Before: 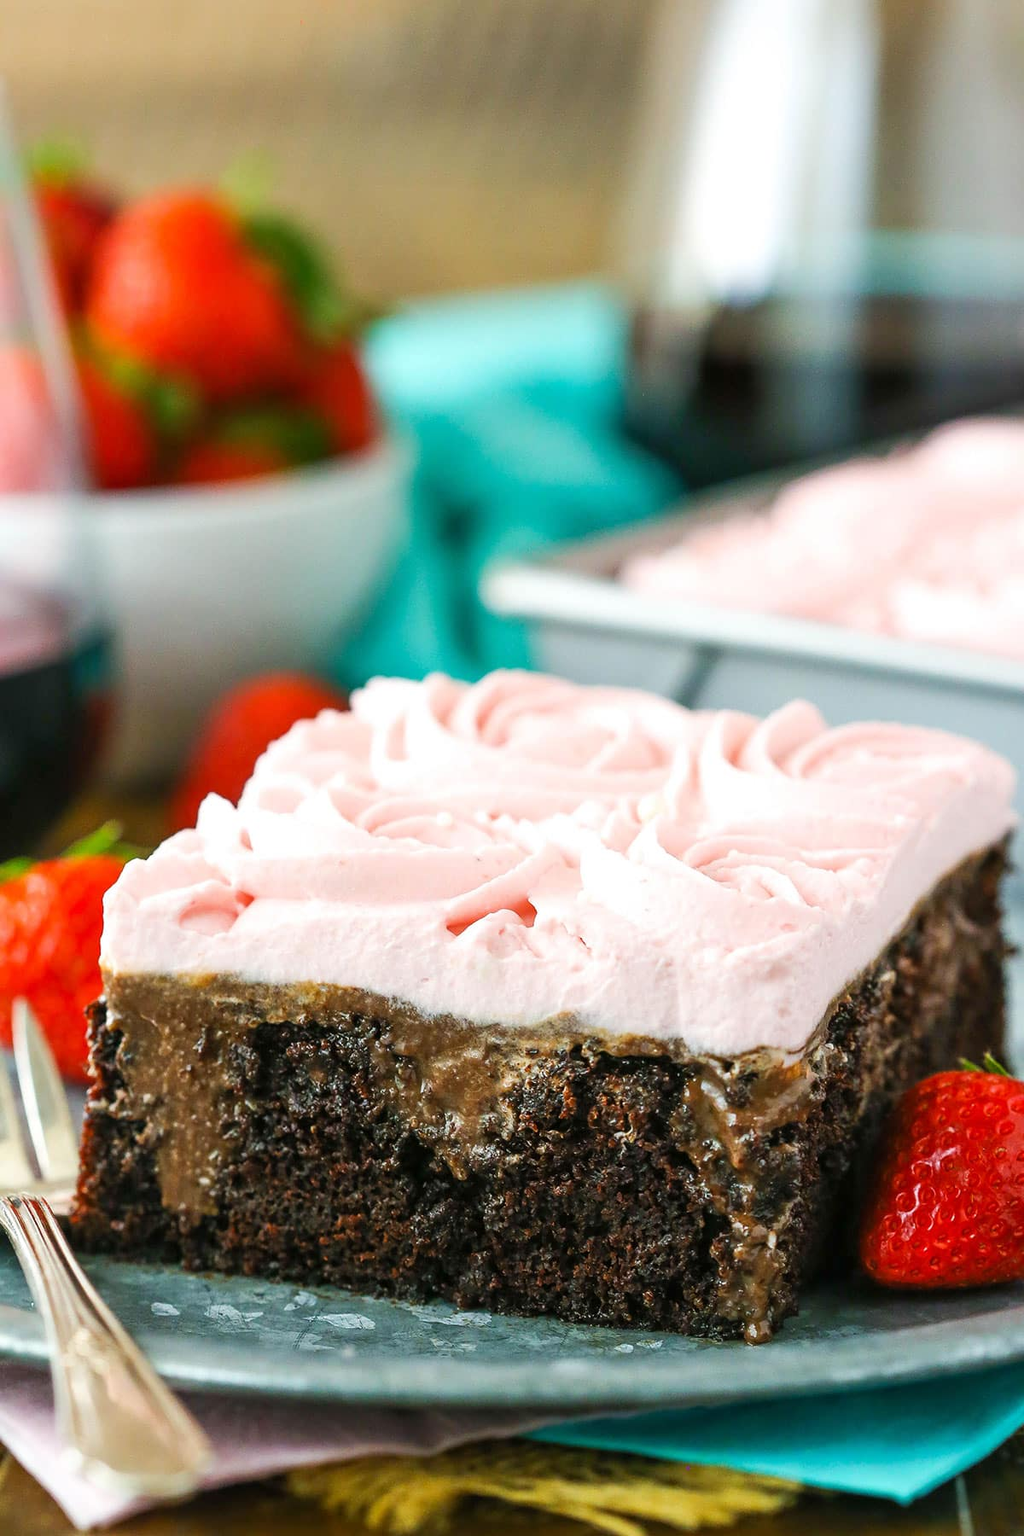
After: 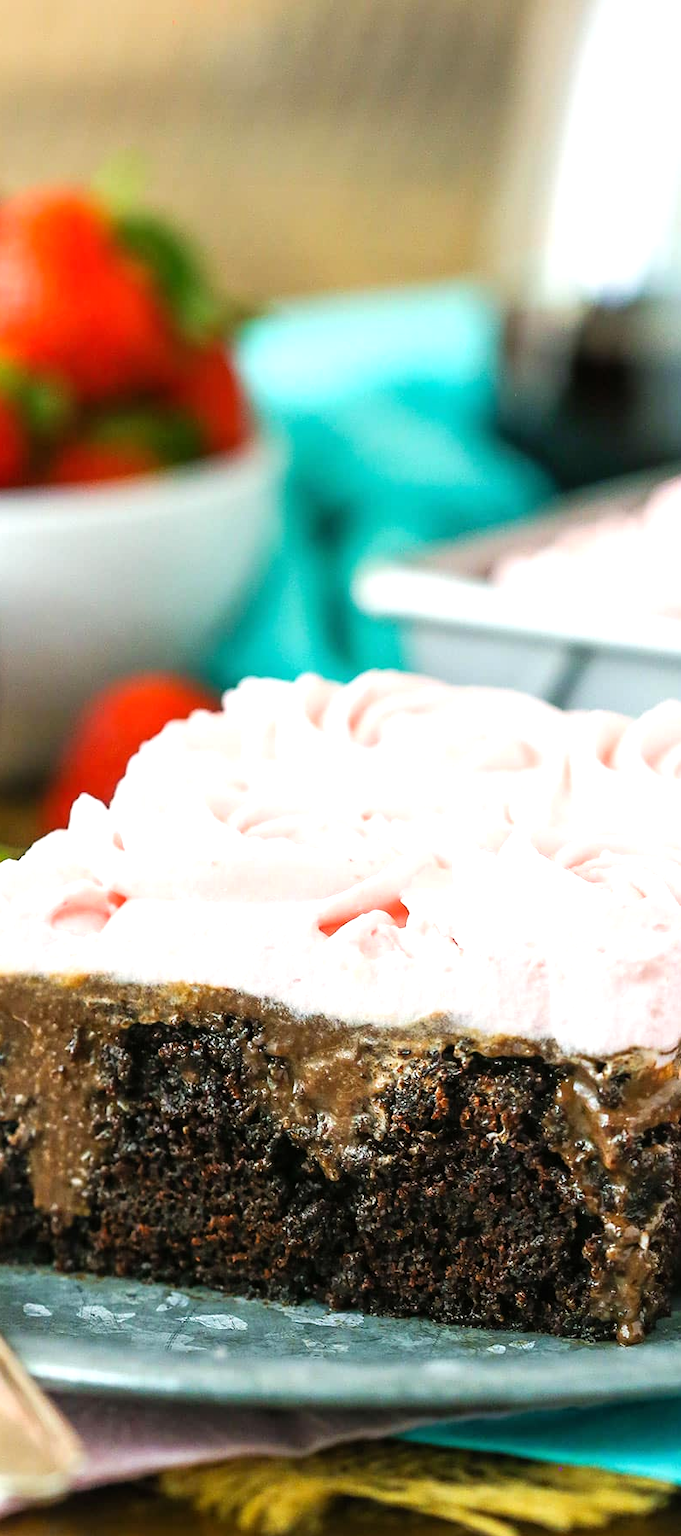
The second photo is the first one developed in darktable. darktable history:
tone equalizer: -8 EV -0.418 EV, -7 EV -0.394 EV, -6 EV -0.296 EV, -5 EV -0.204 EV, -3 EV 0.252 EV, -2 EV 0.332 EV, -1 EV 0.382 EV, +0 EV 0.437 EV
crop and rotate: left 12.523%, right 20.919%
